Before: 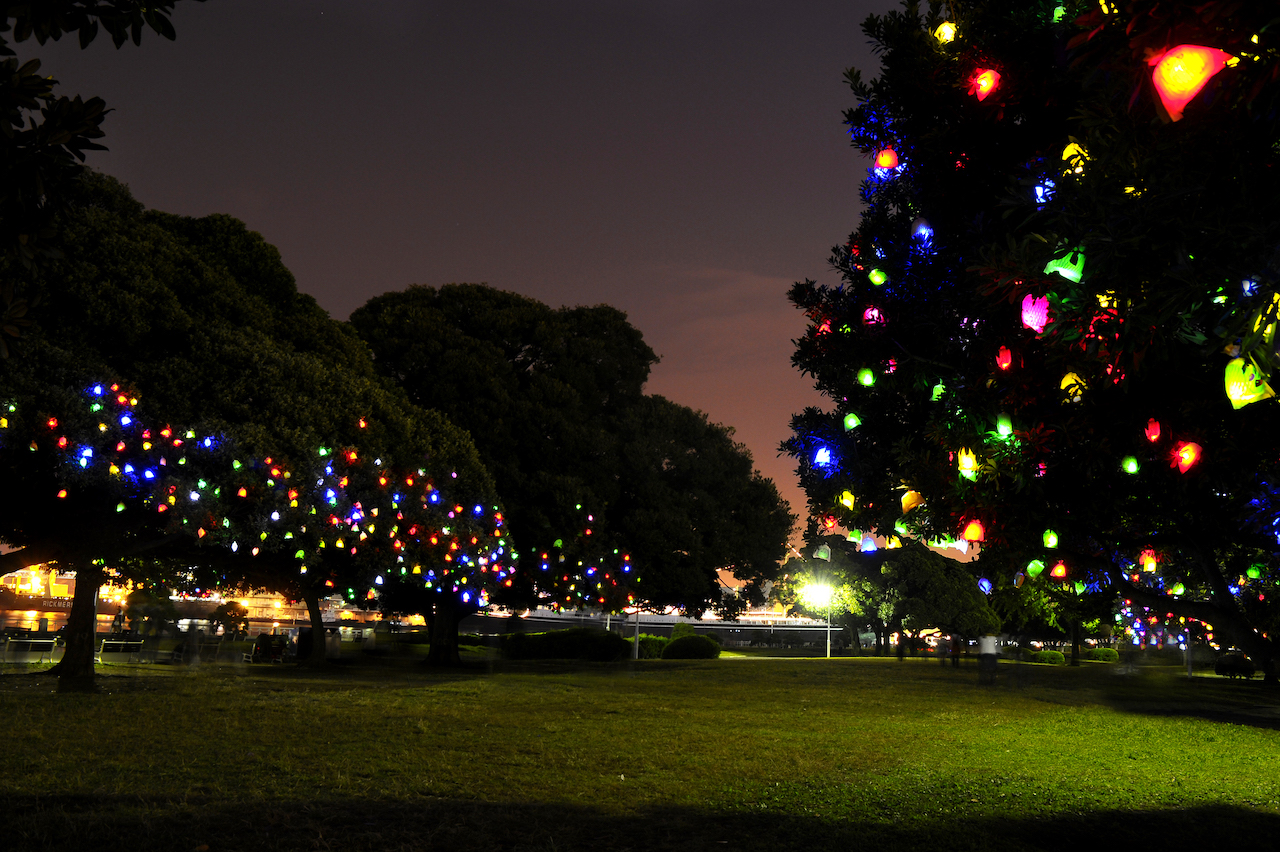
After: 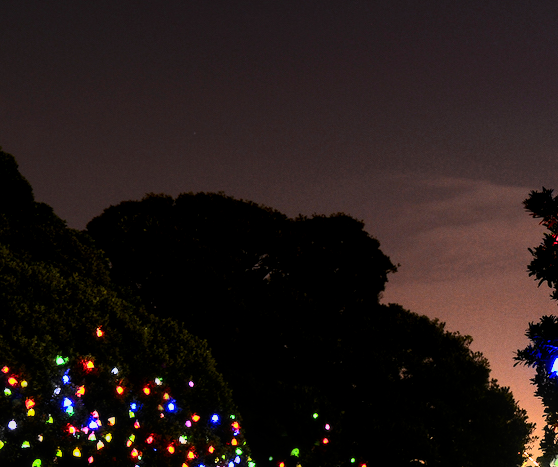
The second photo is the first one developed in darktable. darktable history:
crop: left 20.576%, top 10.78%, right 35.793%, bottom 34.383%
base curve: curves: ch0 [(0, 0) (0.005, 0.002) (0.193, 0.295) (0.399, 0.664) (0.75, 0.928) (1, 1)]
local contrast: detail 130%
contrast brightness saturation: contrast 0.292
